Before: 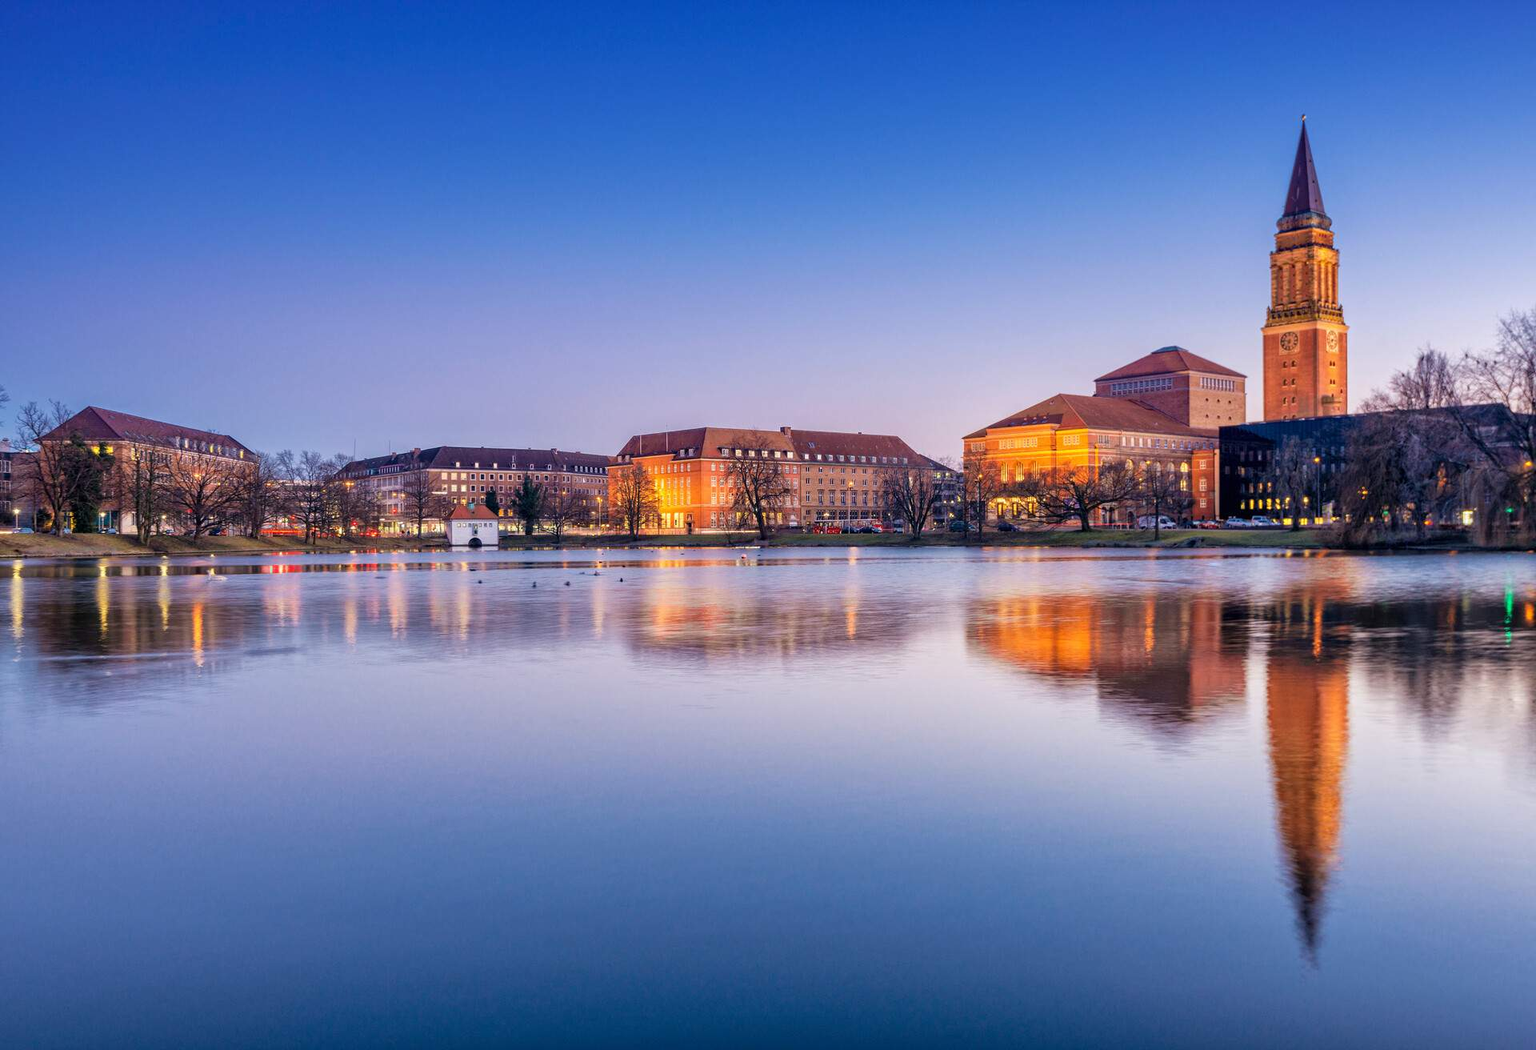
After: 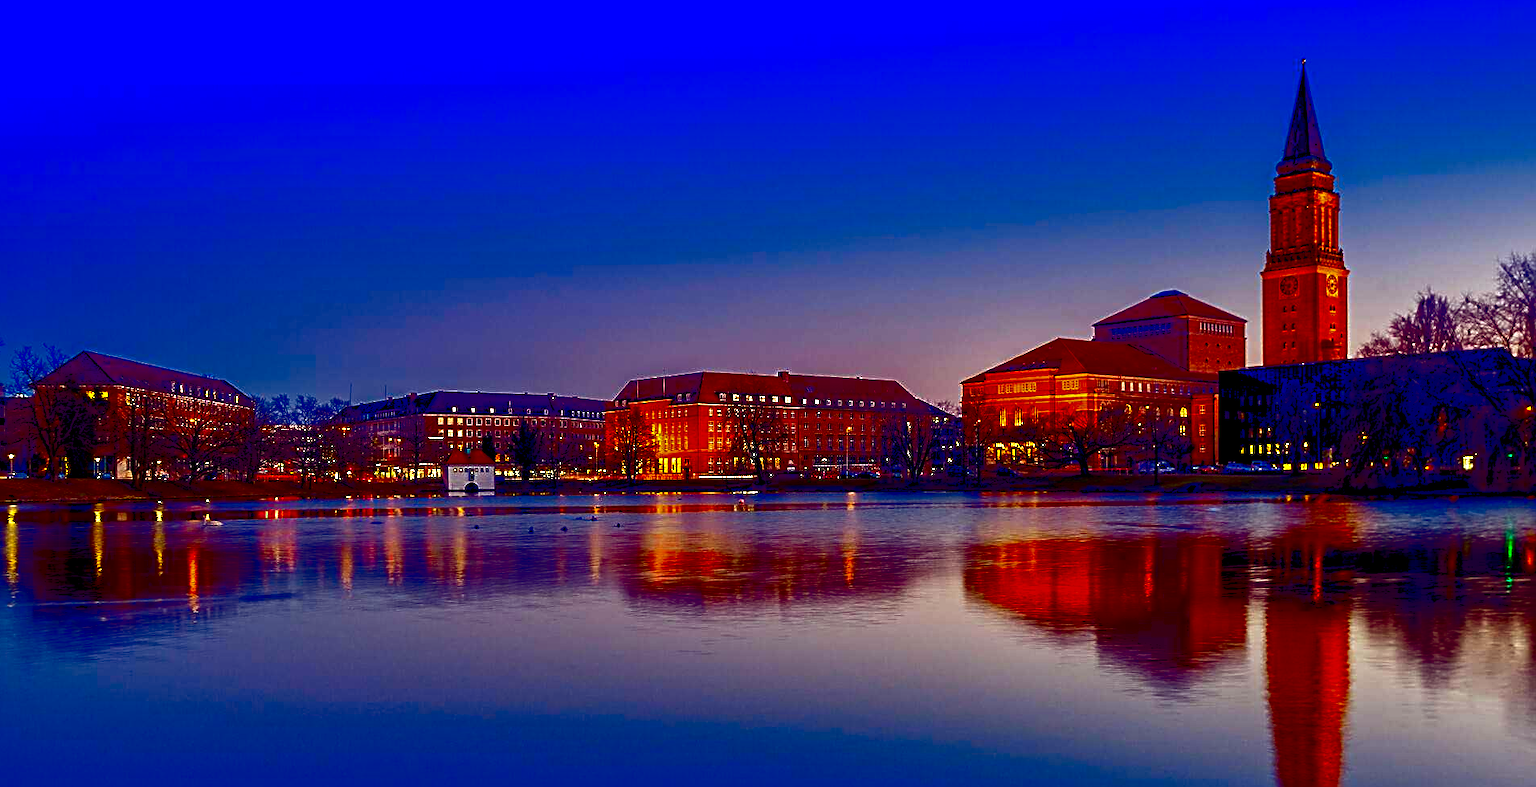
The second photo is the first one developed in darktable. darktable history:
color balance rgb: shadows lift › luminance -21.66%, shadows lift › chroma 8.98%, shadows lift › hue 283.37°, power › chroma 1.05%, power › hue 25.59°, highlights gain › luminance 6.08%, highlights gain › chroma 2.55%, highlights gain › hue 90°, global offset › luminance -0.87%, perceptual saturation grading › global saturation 25%, perceptual saturation grading › highlights -28.39%, perceptual saturation grading › shadows 33.98%
crop: left 0.387%, top 5.469%, bottom 19.809%
contrast brightness saturation: brightness -1, saturation 1
sharpen: radius 2.676, amount 0.669
